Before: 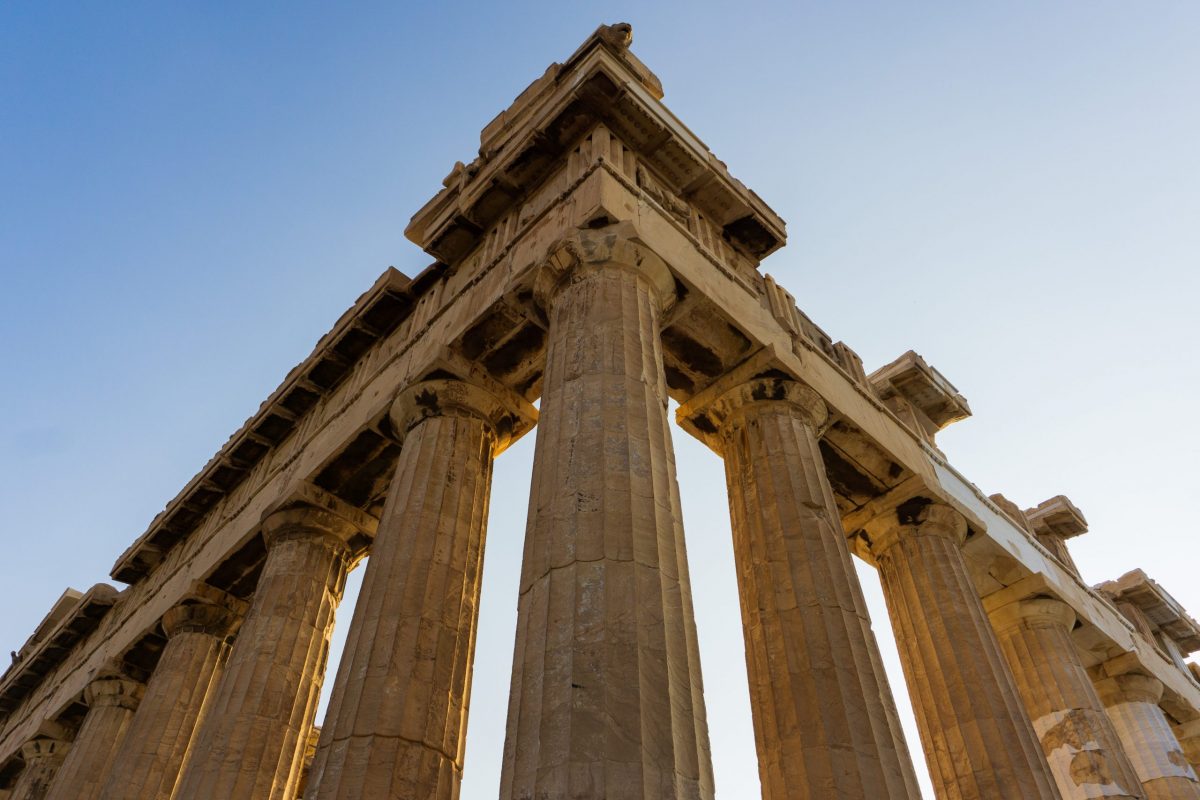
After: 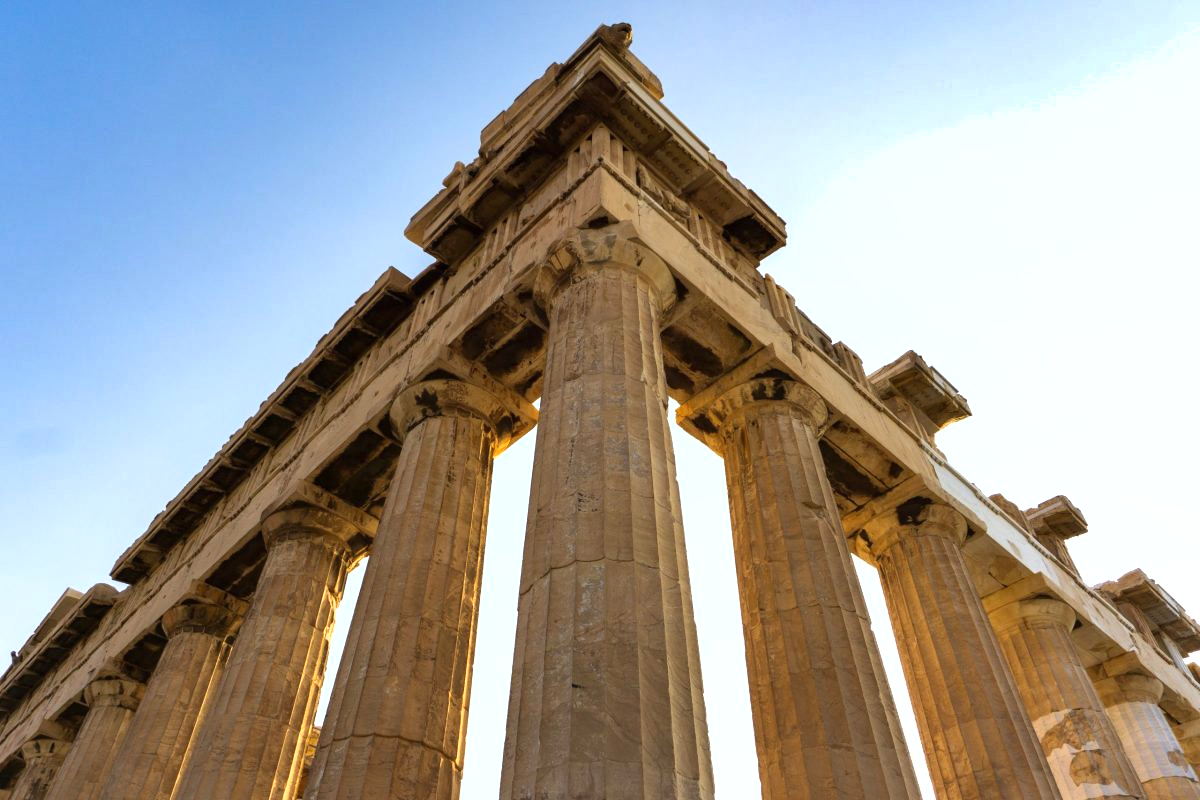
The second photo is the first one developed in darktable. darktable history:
exposure: black level correction 0, exposure 0.7 EV, compensate exposure bias true, compensate highlight preservation false
shadows and highlights: low approximation 0.01, soften with gaussian
